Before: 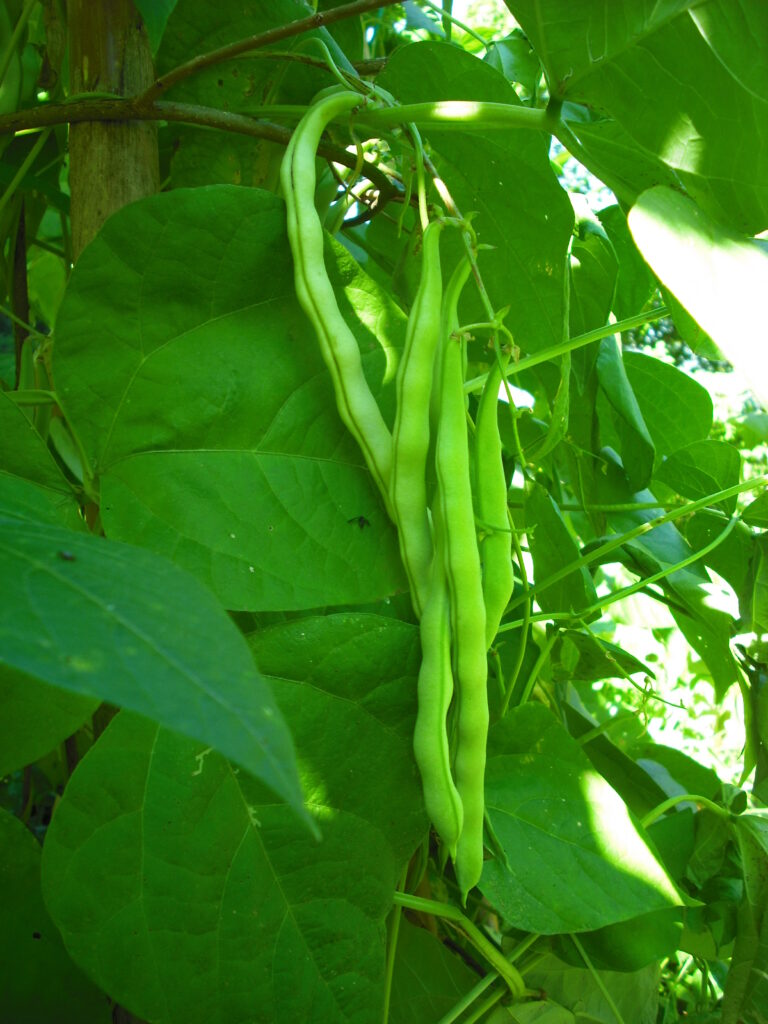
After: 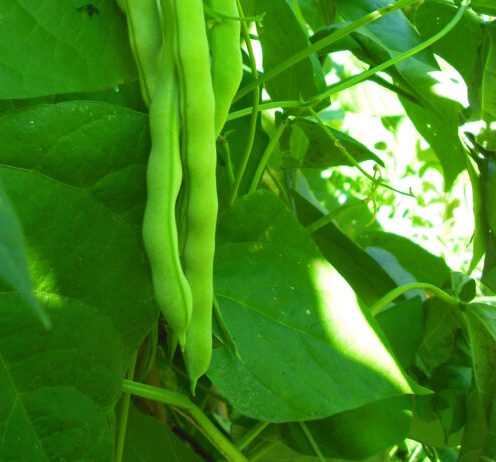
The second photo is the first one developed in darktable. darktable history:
crop and rotate: left 35.404%, top 50.069%, bottom 4.775%
